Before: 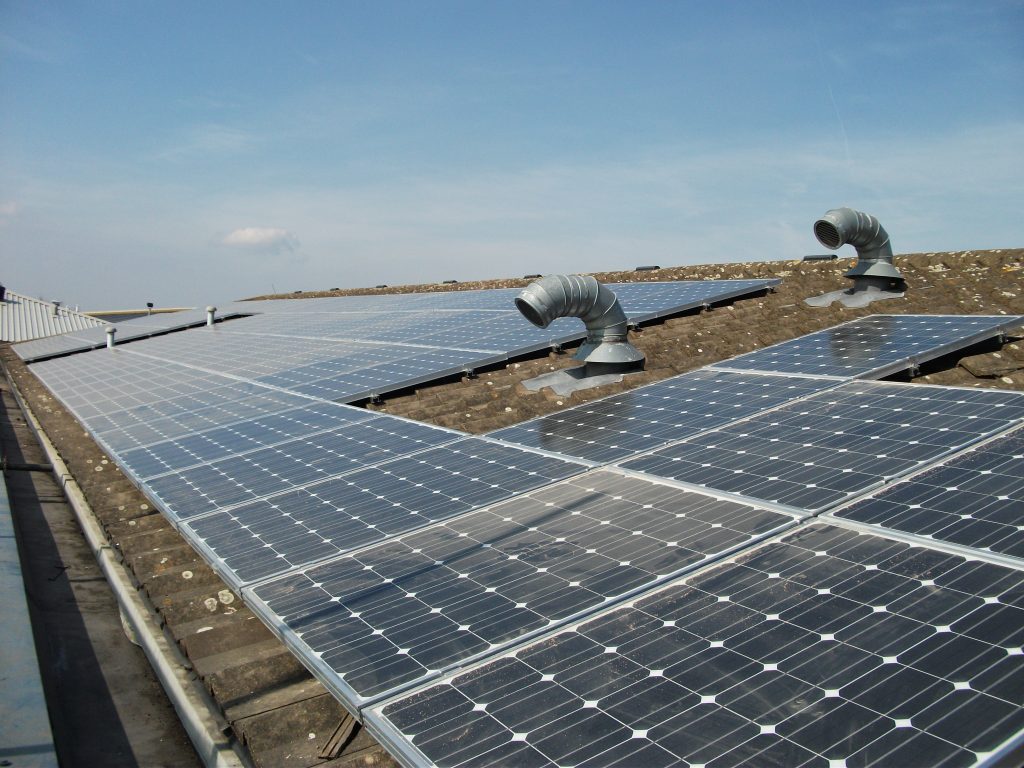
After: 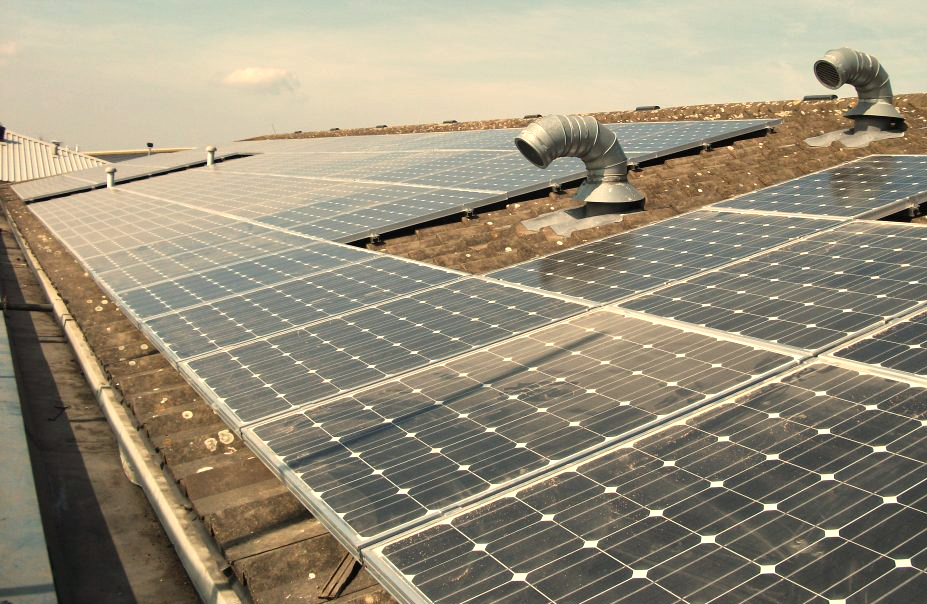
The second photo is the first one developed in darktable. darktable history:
contrast brightness saturation: saturation -0.1
crop: top 20.916%, right 9.437%, bottom 0.316%
white balance: red 1.138, green 0.996, blue 0.812
exposure: black level correction 0, exposure 0.5 EV, compensate highlight preservation false
